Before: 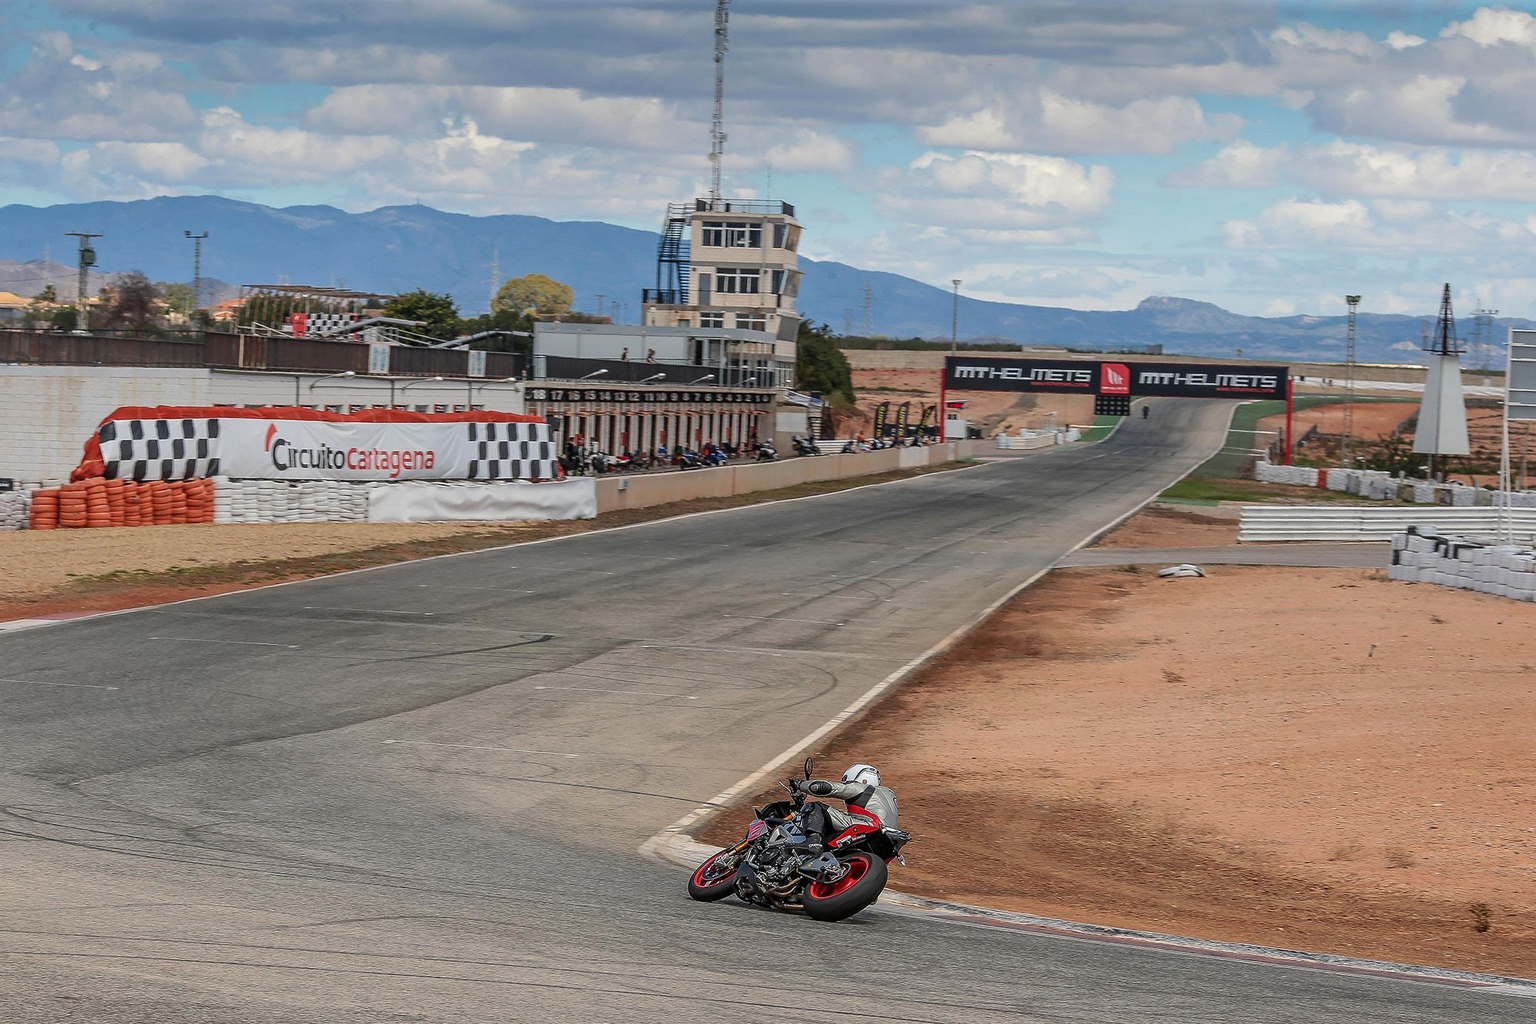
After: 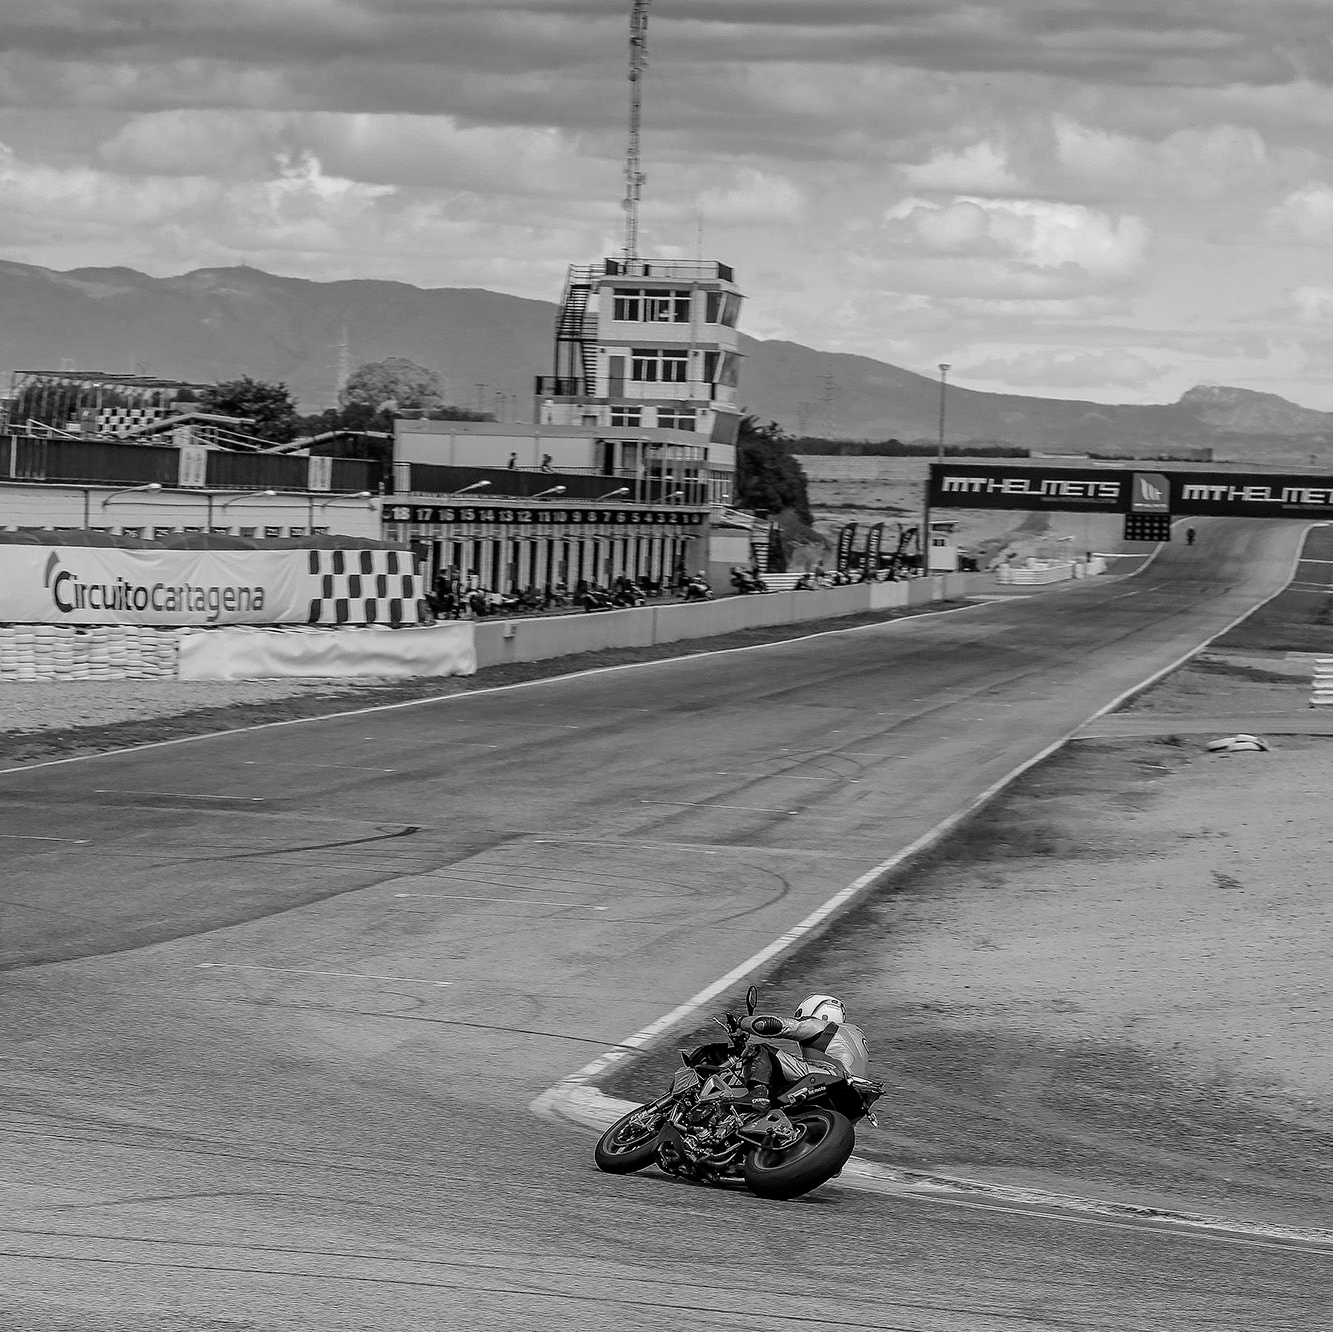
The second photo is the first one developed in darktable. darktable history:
filmic rgb: black relative exposure -12 EV, white relative exposure 2.8 EV, threshold 3 EV, target black luminance 0%, hardness 8.06, latitude 70.41%, contrast 1.14, highlights saturation mix 10%, shadows ↔ highlights balance -0.388%, color science v4 (2020), iterations of high-quality reconstruction 10, contrast in shadows soft, contrast in highlights soft, enable highlight reconstruction true
monochrome: a -6.99, b 35.61, size 1.4
crop and rotate: left 15.055%, right 18.278%
